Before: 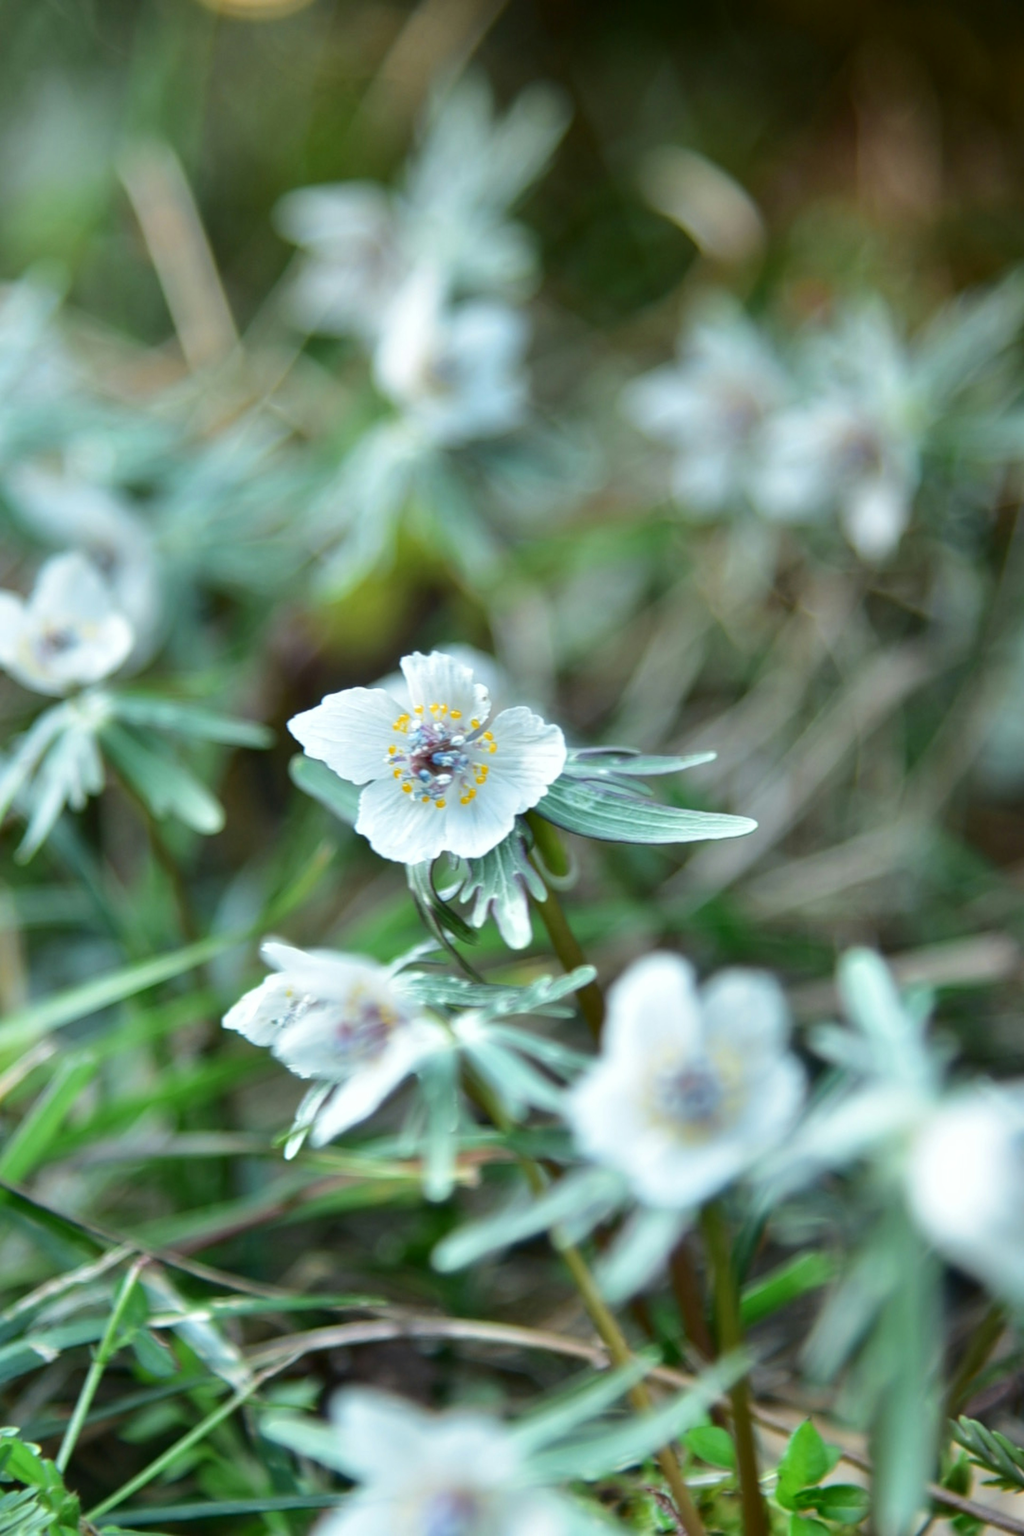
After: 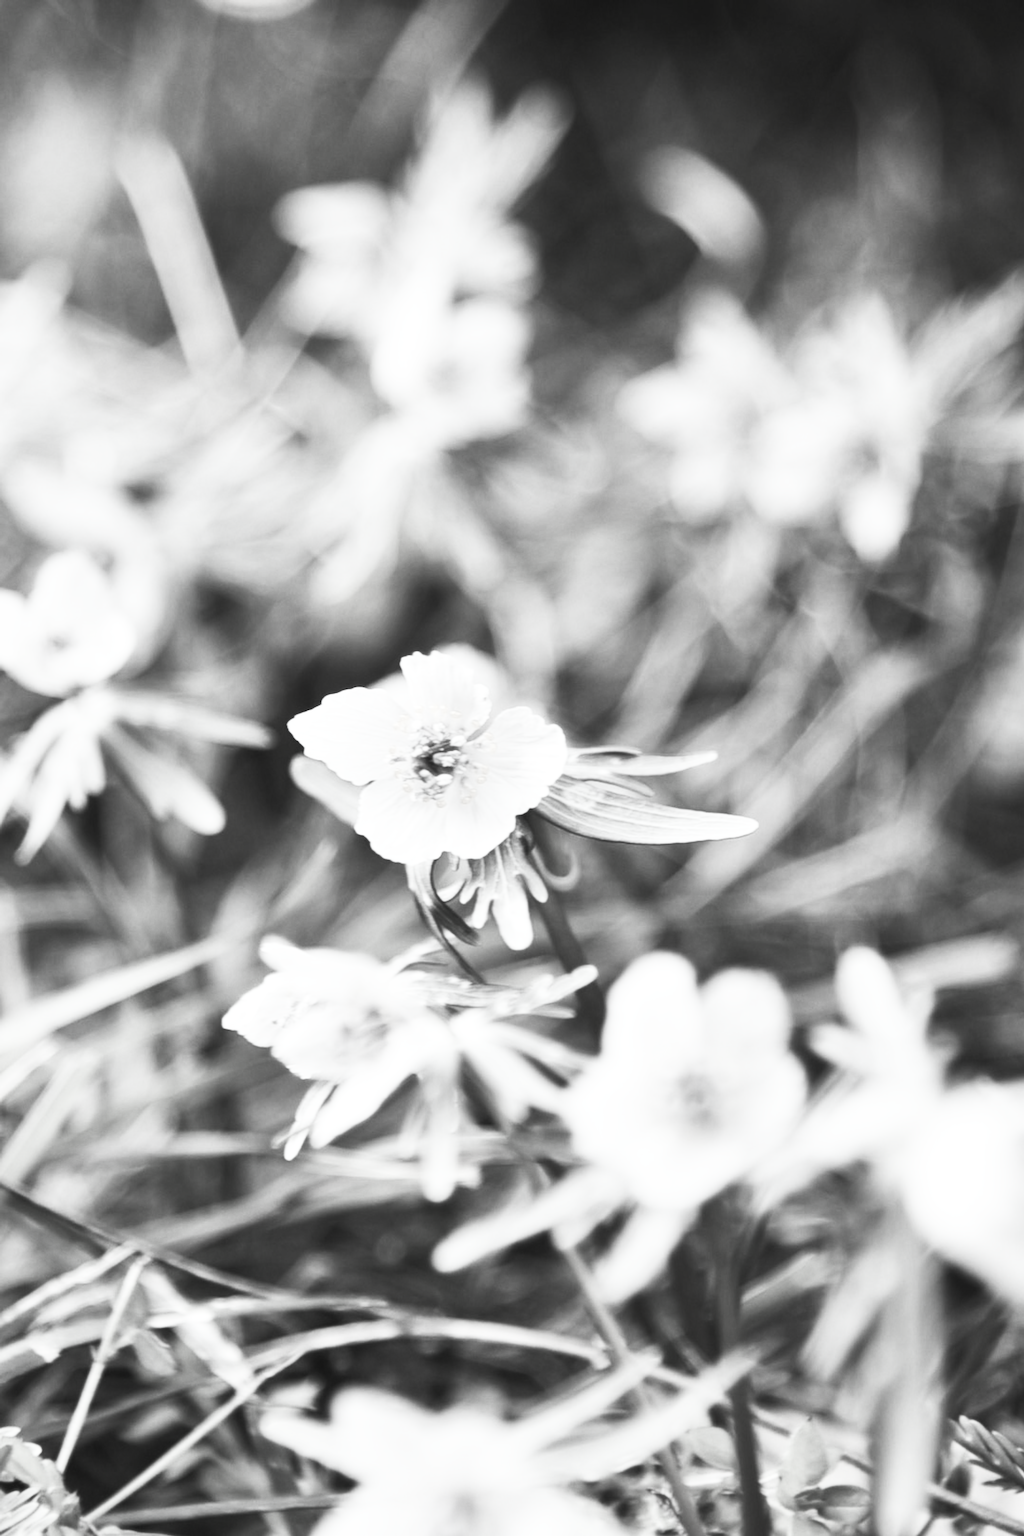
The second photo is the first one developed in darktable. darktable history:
contrast brightness saturation: contrast 0.532, brightness 0.481, saturation -0.983
